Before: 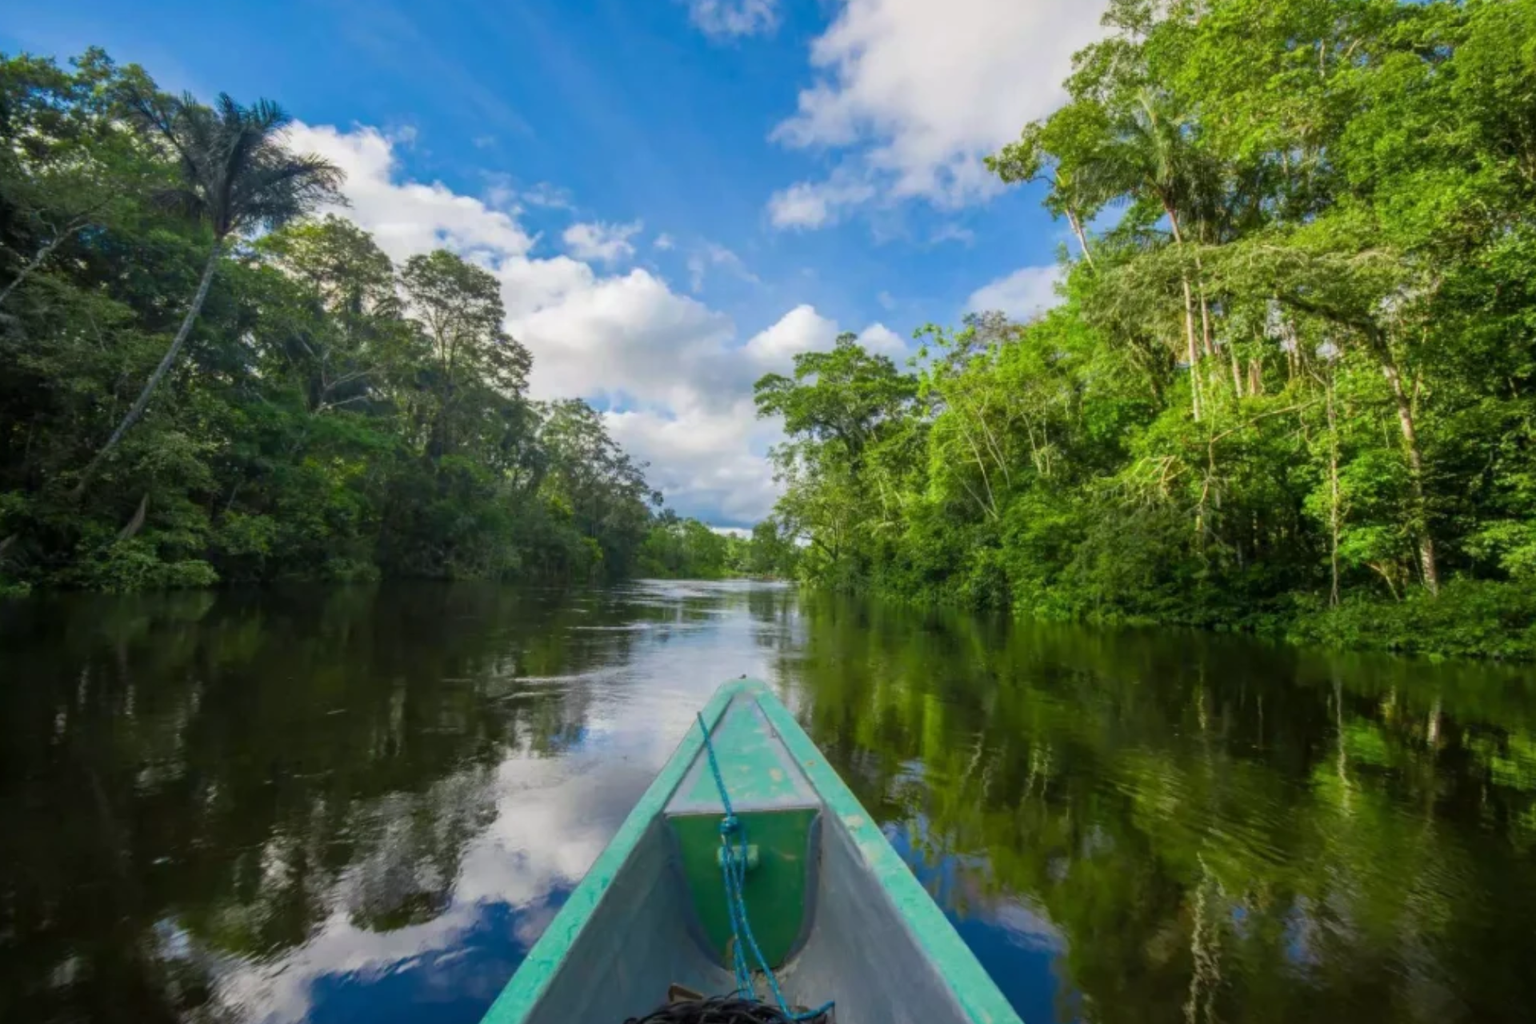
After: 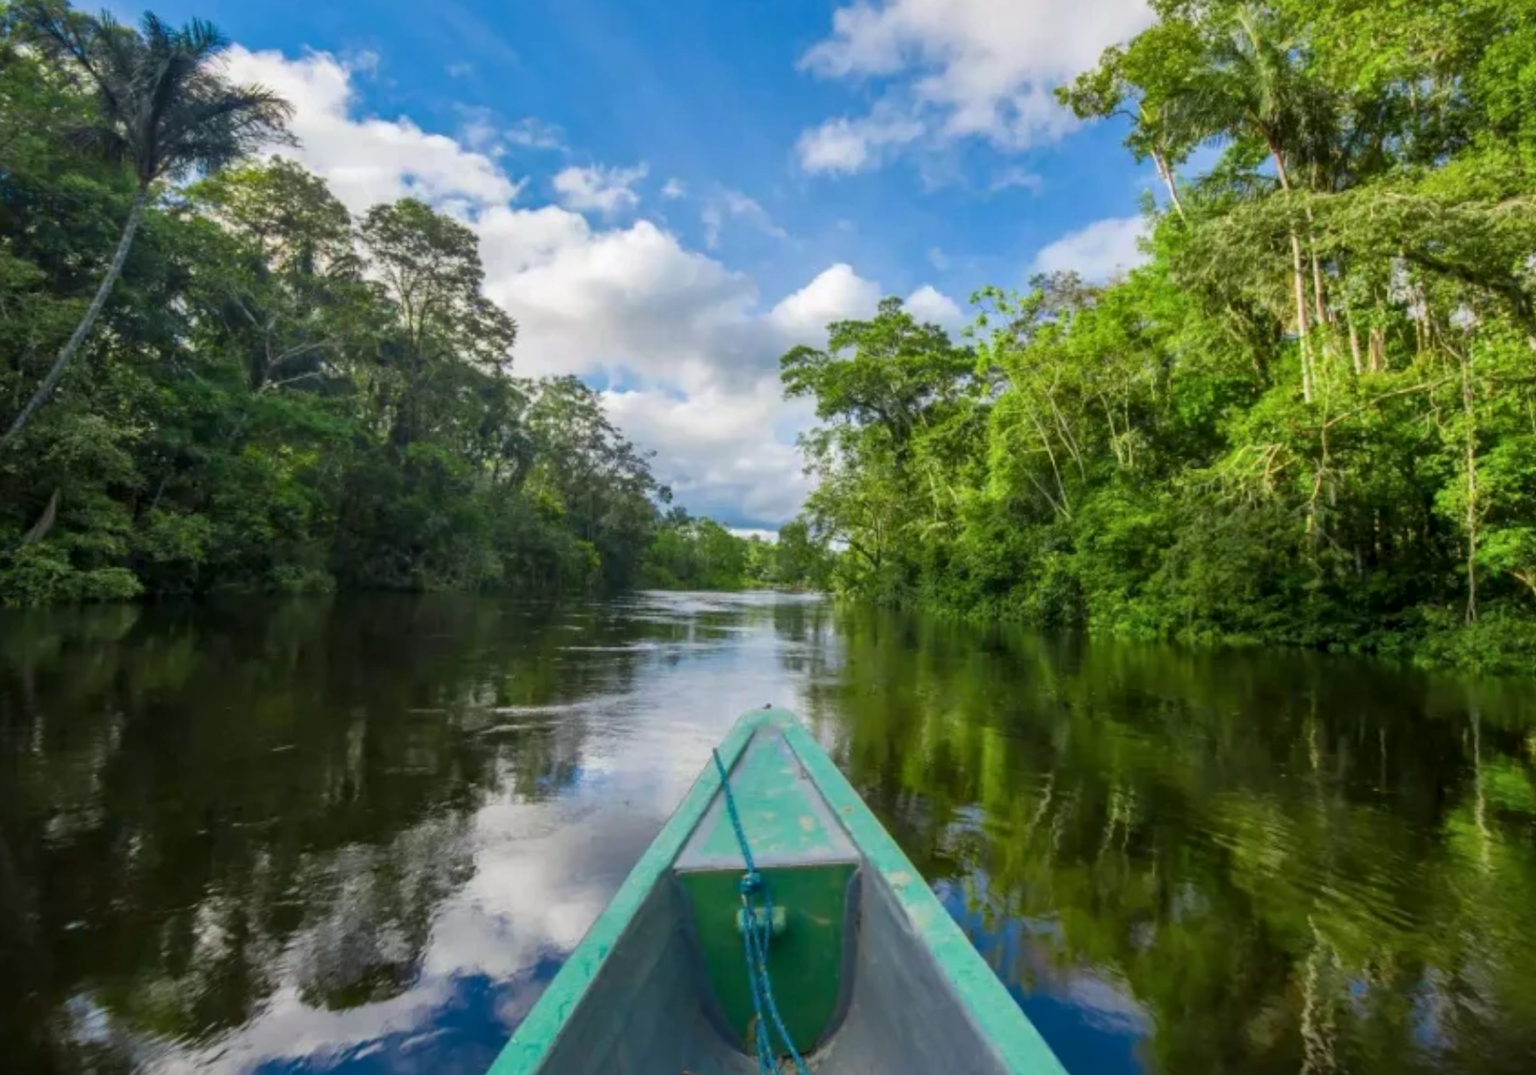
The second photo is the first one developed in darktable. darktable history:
local contrast: mode bilateral grid, contrast 20, coarseness 50, detail 120%, midtone range 0.2
crop: left 6.446%, top 8.188%, right 9.538%, bottom 3.548%
tone equalizer: on, module defaults
